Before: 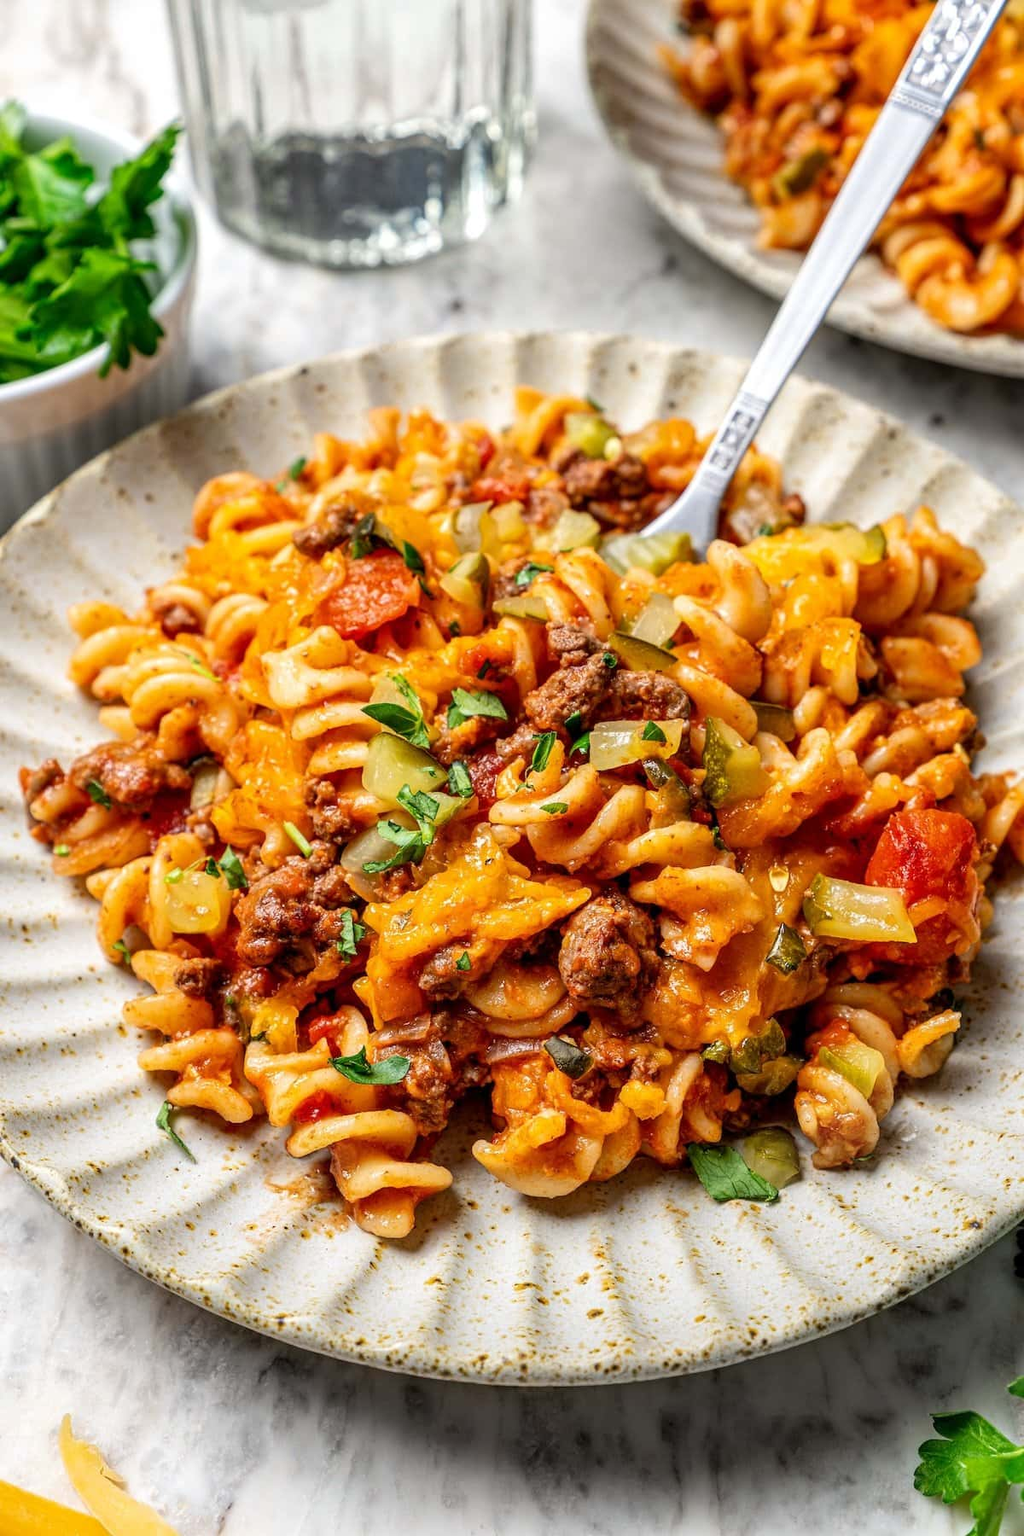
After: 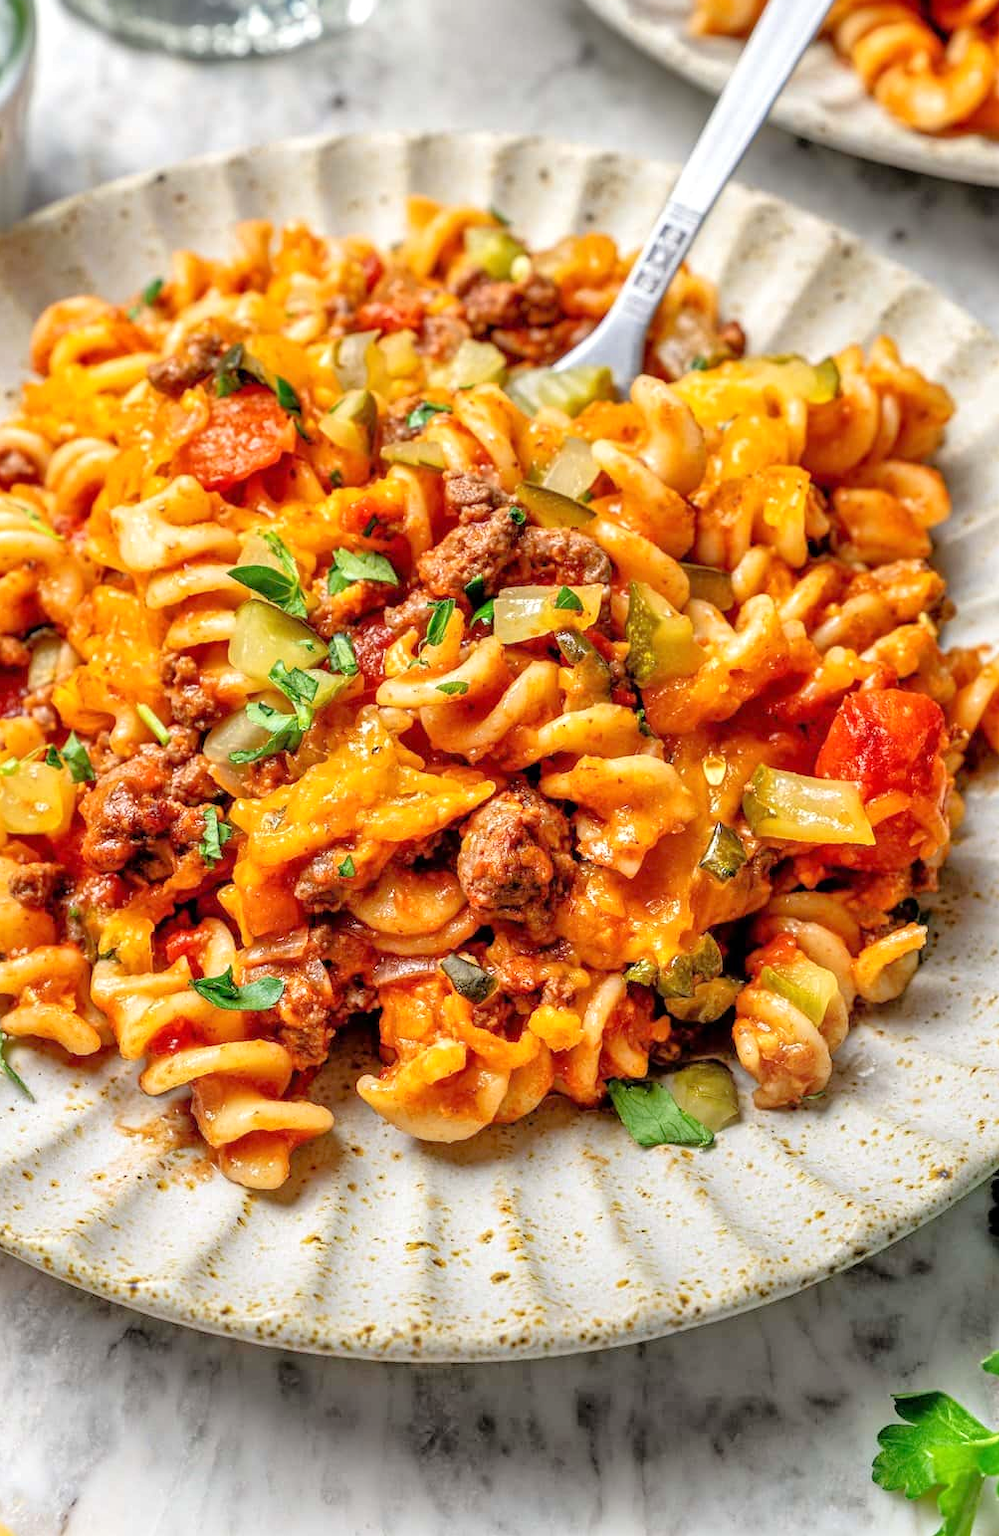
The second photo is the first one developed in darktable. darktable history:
tone equalizer: -7 EV 0.15 EV, -6 EV 0.6 EV, -5 EV 1.15 EV, -4 EV 1.33 EV, -3 EV 1.15 EV, -2 EV 0.6 EV, -1 EV 0.15 EV, mask exposure compensation -0.5 EV
crop: left 16.315%, top 14.246%
